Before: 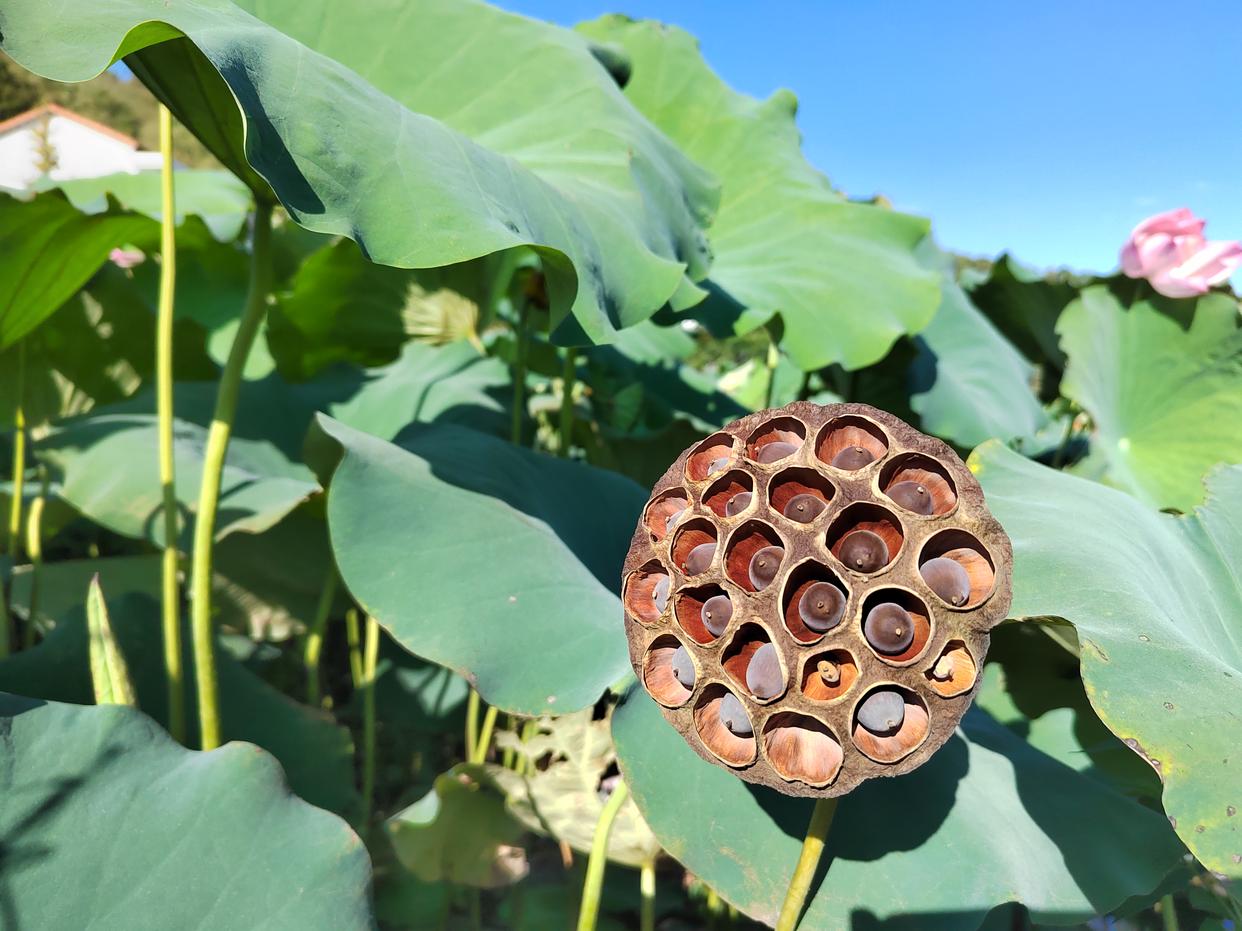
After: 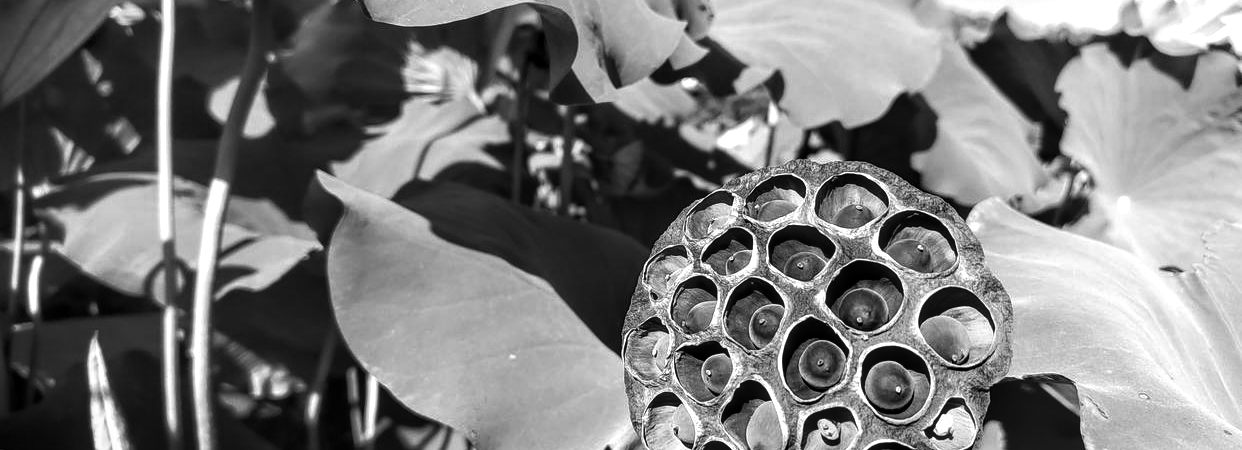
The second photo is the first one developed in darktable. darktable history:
crop and rotate: top 26.056%, bottom 25.543%
color balance: mode lift, gamma, gain (sRGB), lift [1.014, 0.966, 0.918, 0.87], gamma [0.86, 0.734, 0.918, 0.976], gain [1.063, 1.13, 1.063, 0.86]
monochrome: on, module defaults
shadows and highlights: shadows -70, highlights 35, soften with gaussian
local contrast: on, module defaults
